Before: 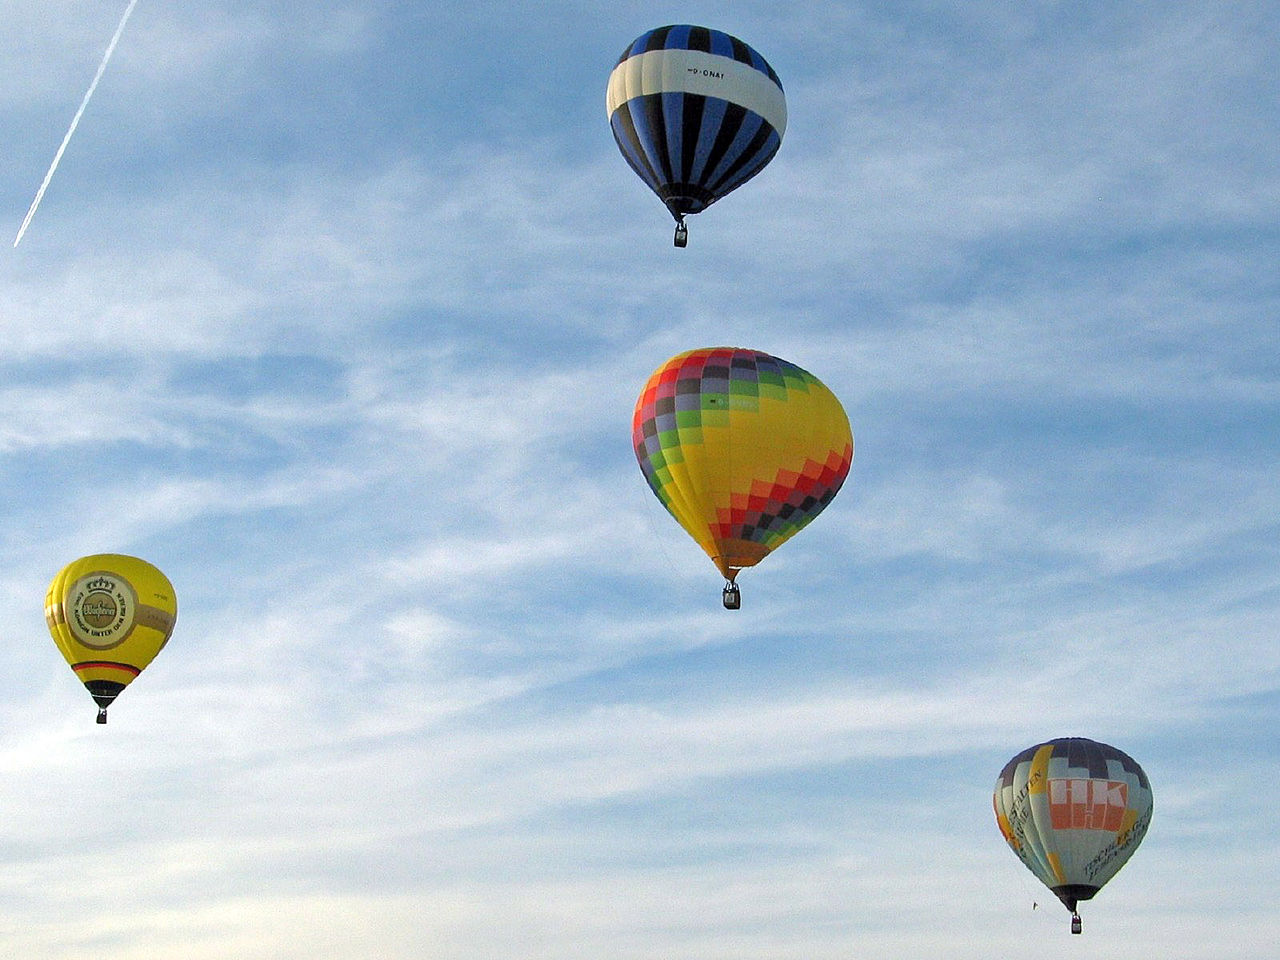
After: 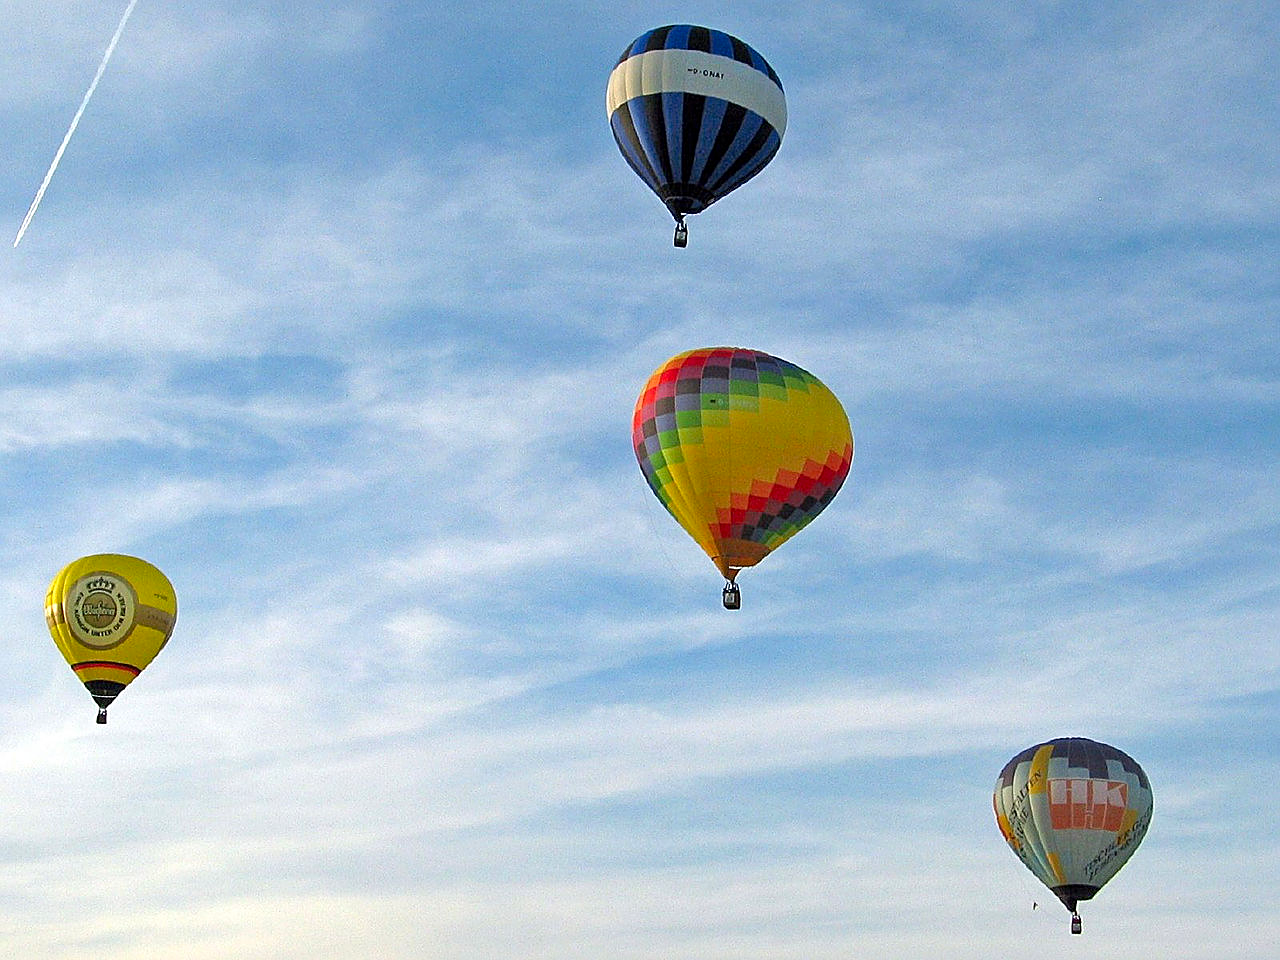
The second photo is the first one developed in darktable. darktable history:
contrast brightness saturation: contrast 0.041, saturation 0.153
sharpen: on, module defaults
